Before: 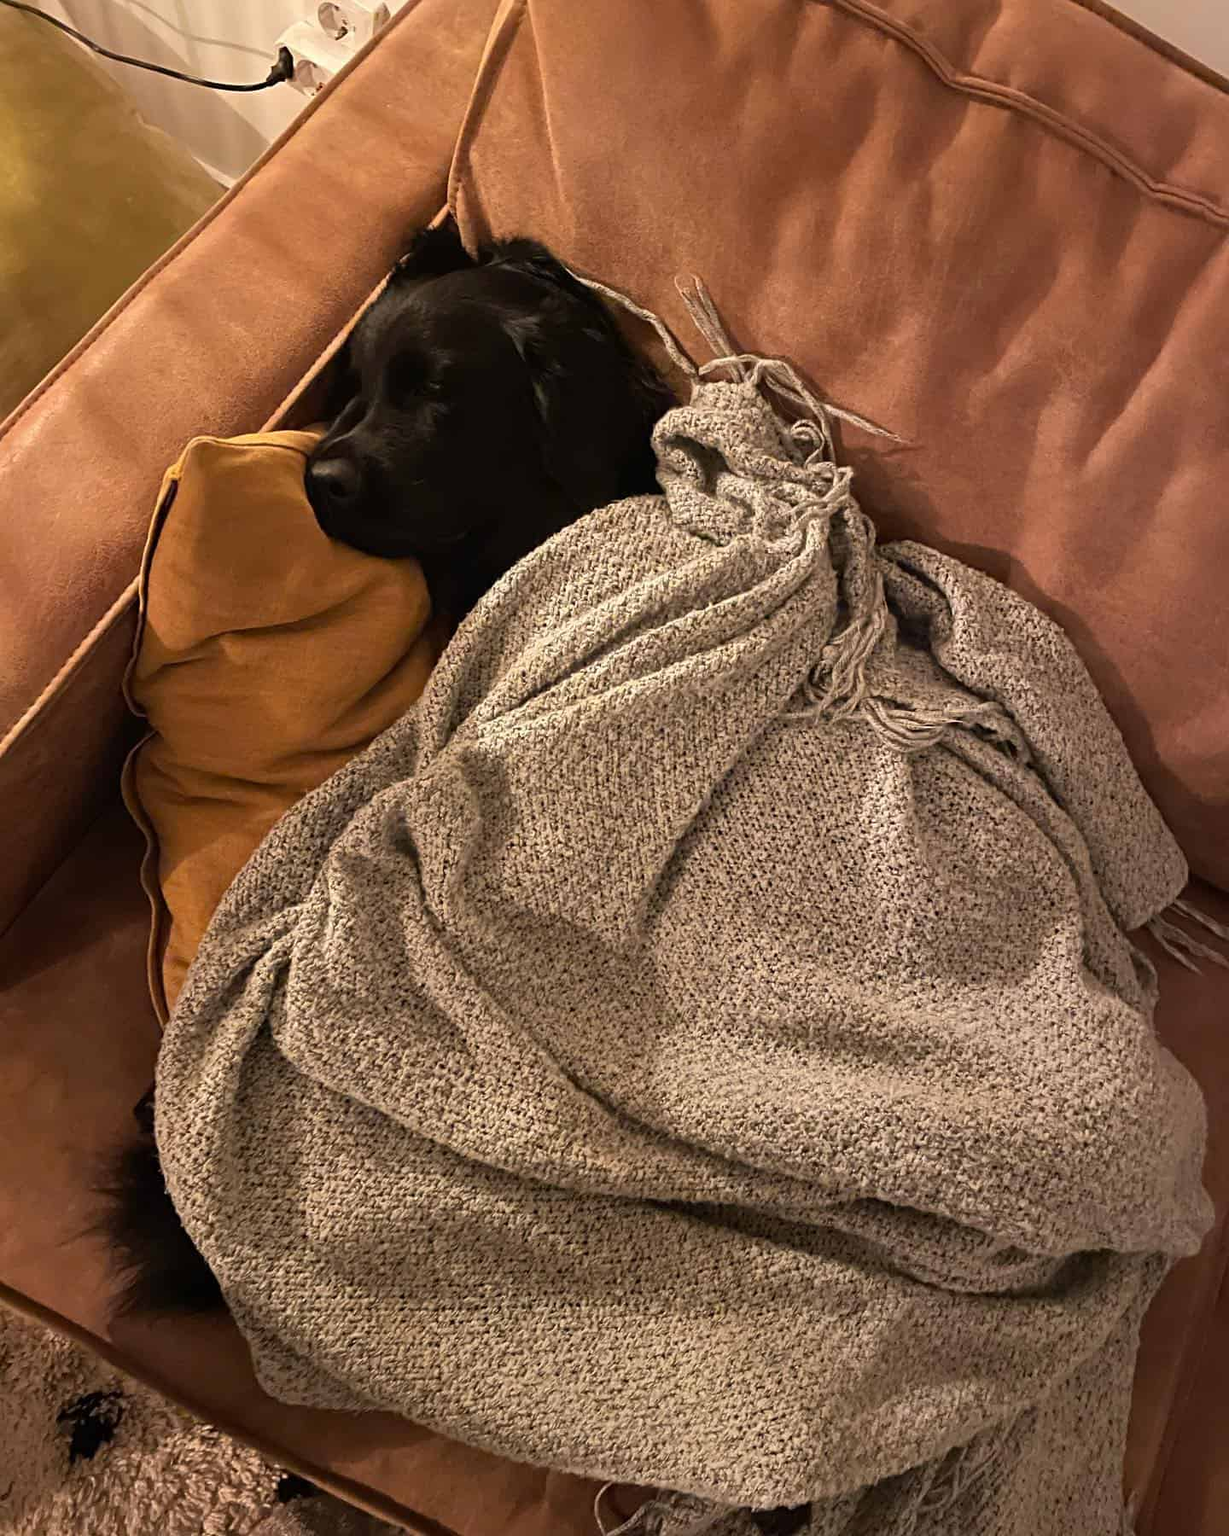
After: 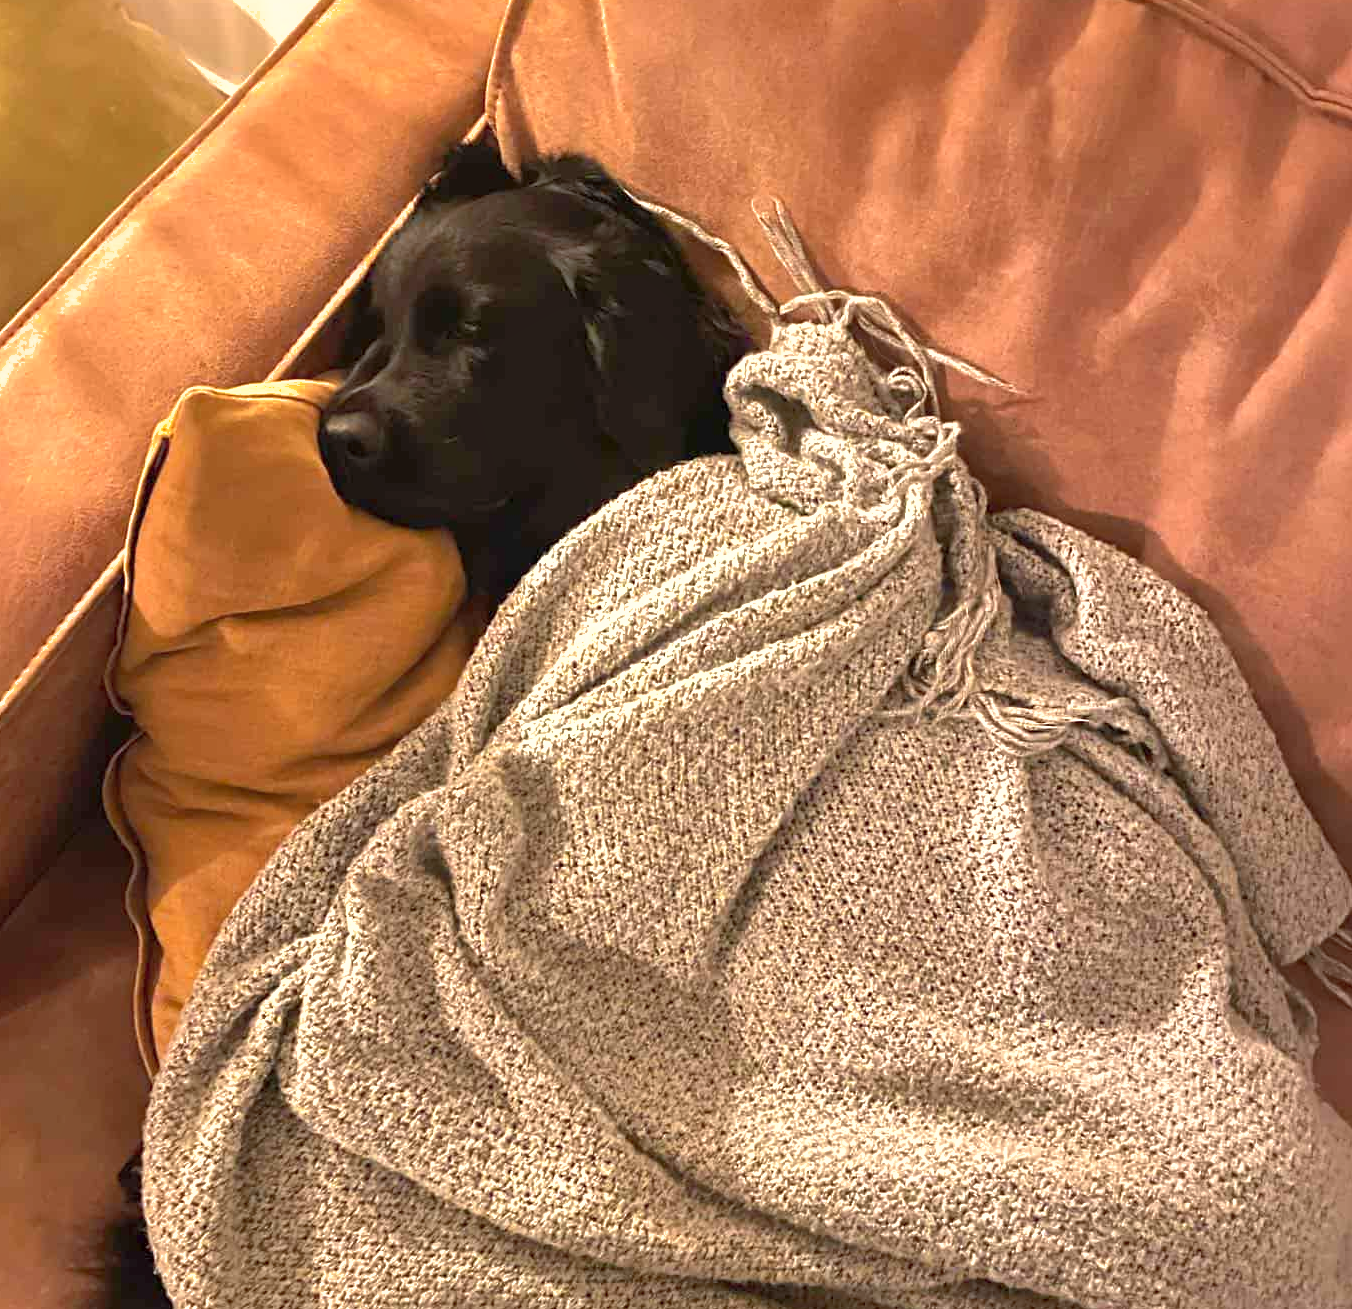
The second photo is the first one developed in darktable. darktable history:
crop: left 2.748%, top 6.973%, right 3.315%, bottom 20.295%
shadows and highlights: on, module defaults
exposure: exposure 1 EV, compensate highlight preservation false
